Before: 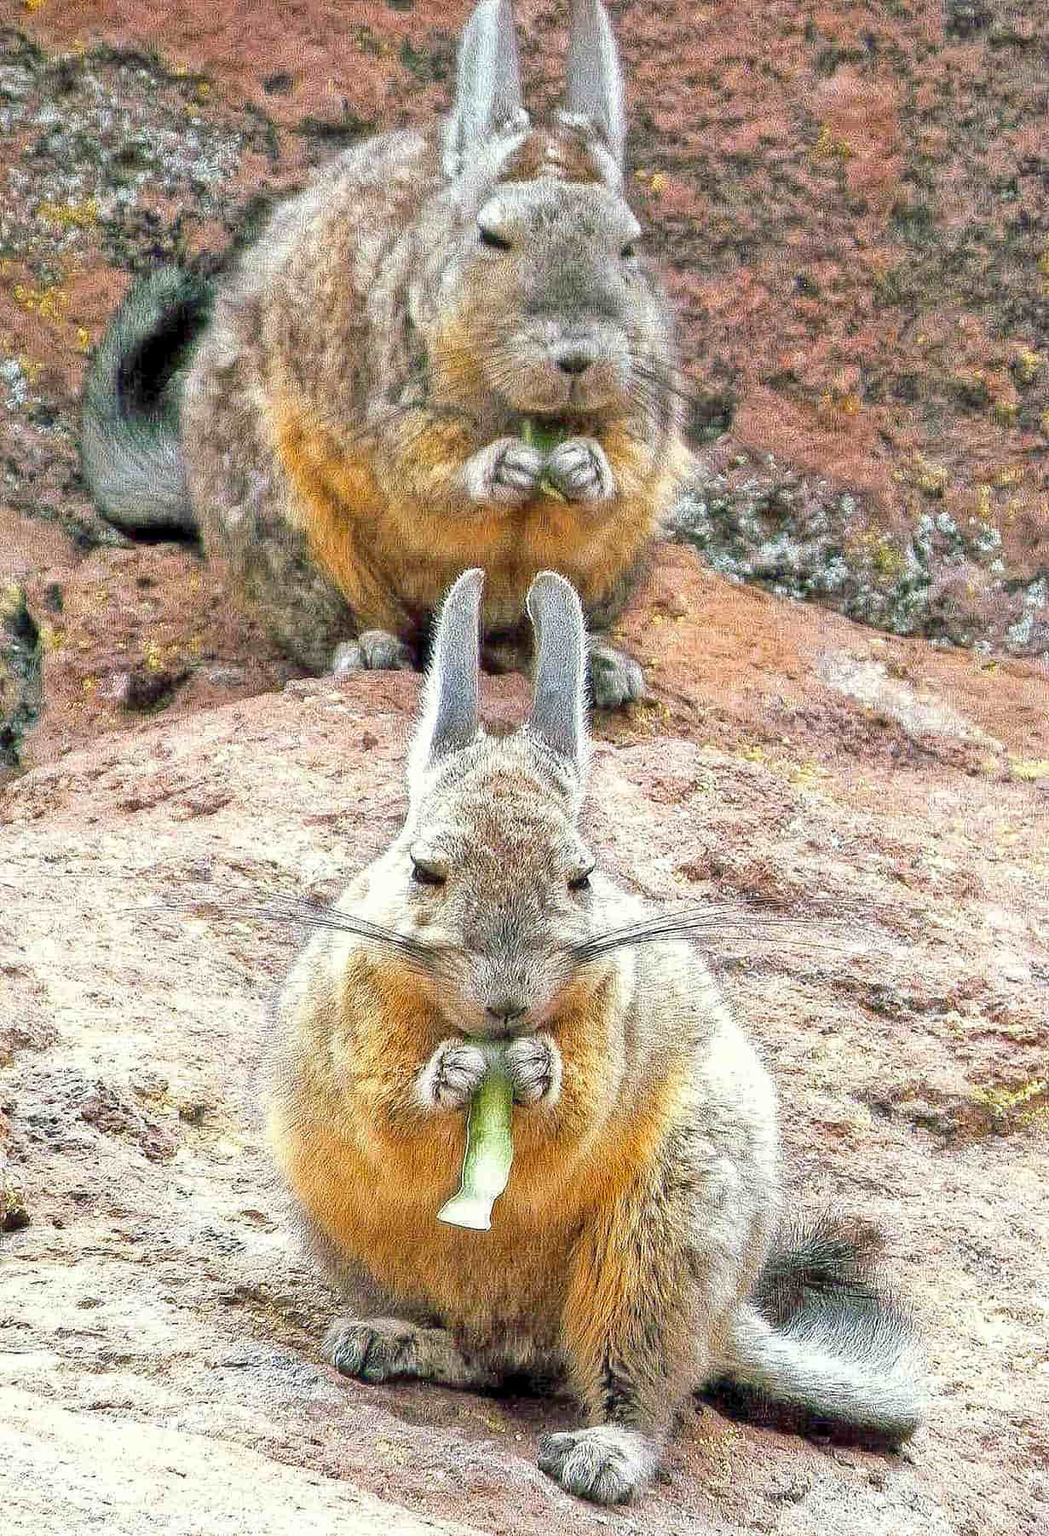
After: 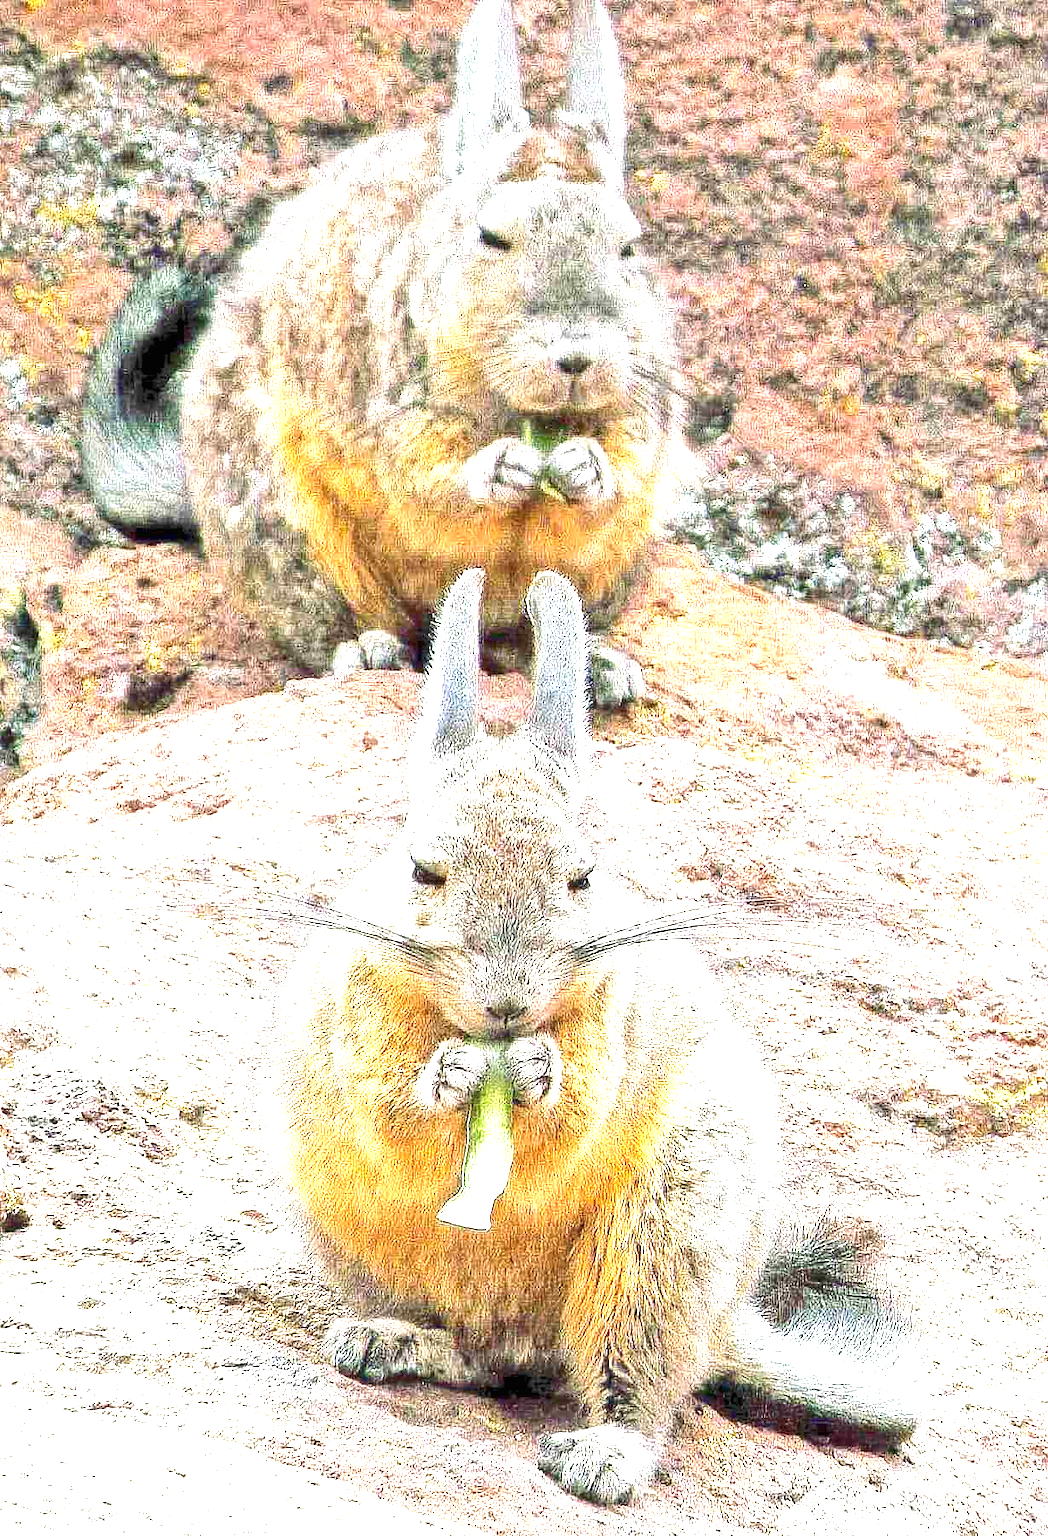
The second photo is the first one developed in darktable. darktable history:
tone equalizer: -8 EV 0.229 EV, -7 EV 0.452 EV, -6 EV 0.4 EV, -5 EV 0.287 EV, -3 EV -0.282 EV, -2 EV -0.429 EV, -1 EV -0.409 EV, +0 EV -0.263 EV, mask exposure compensation -0.494 EV
exposure: black level correction 0, exposure 1.667 EV, compensate exposure bias true, compensate highlight preservation false
